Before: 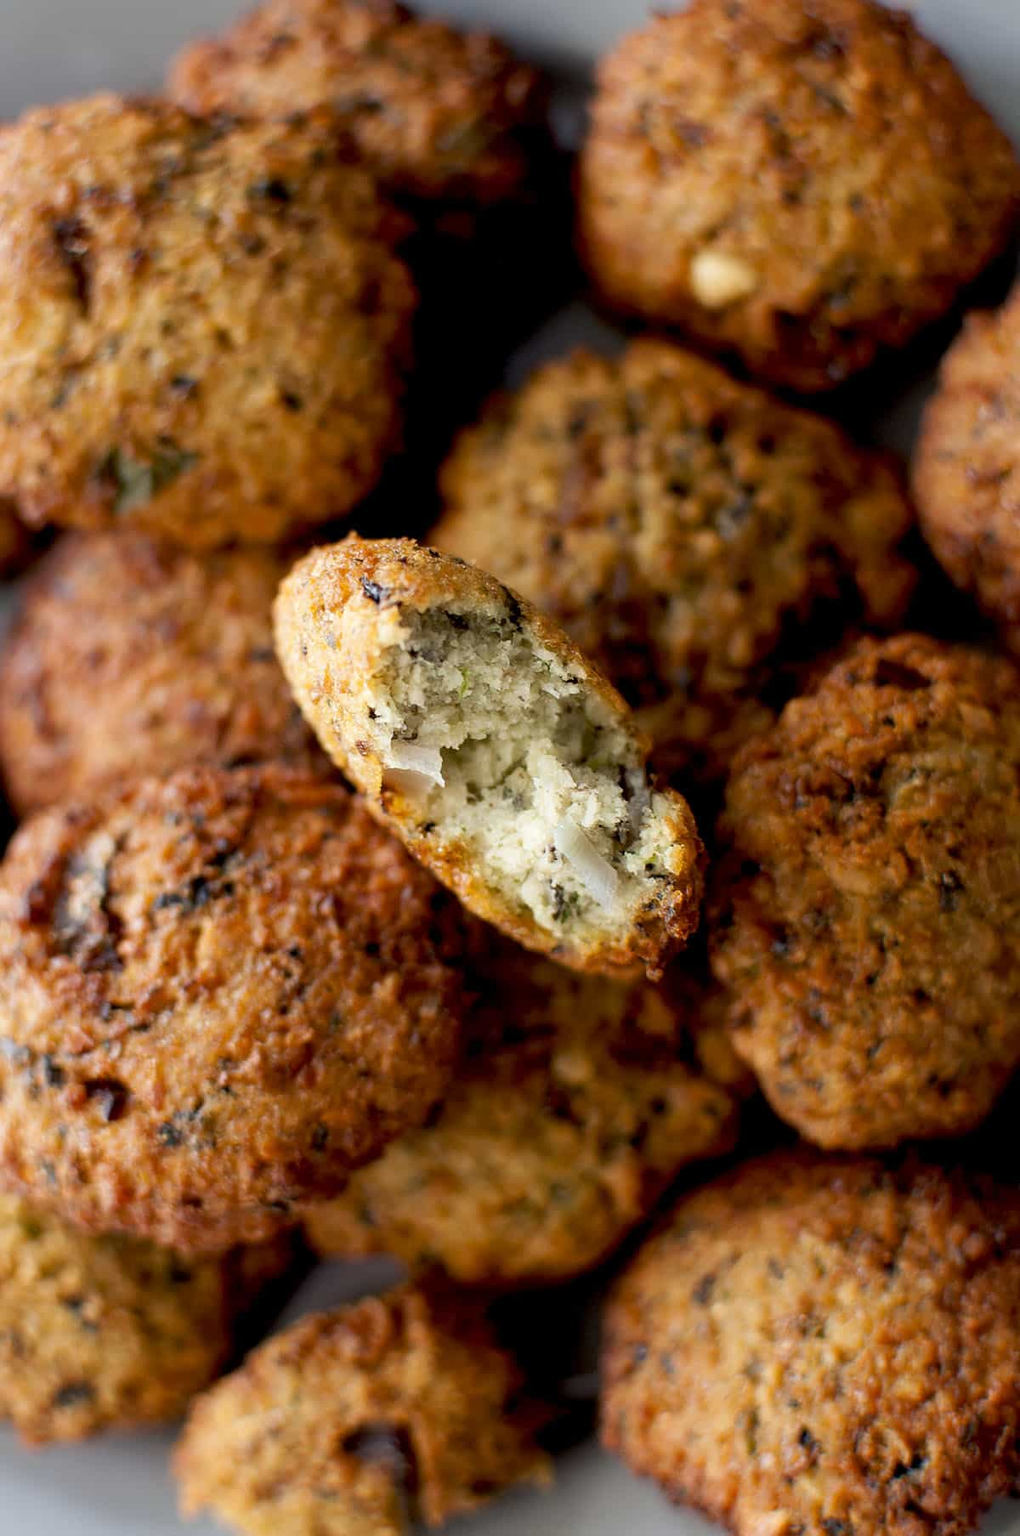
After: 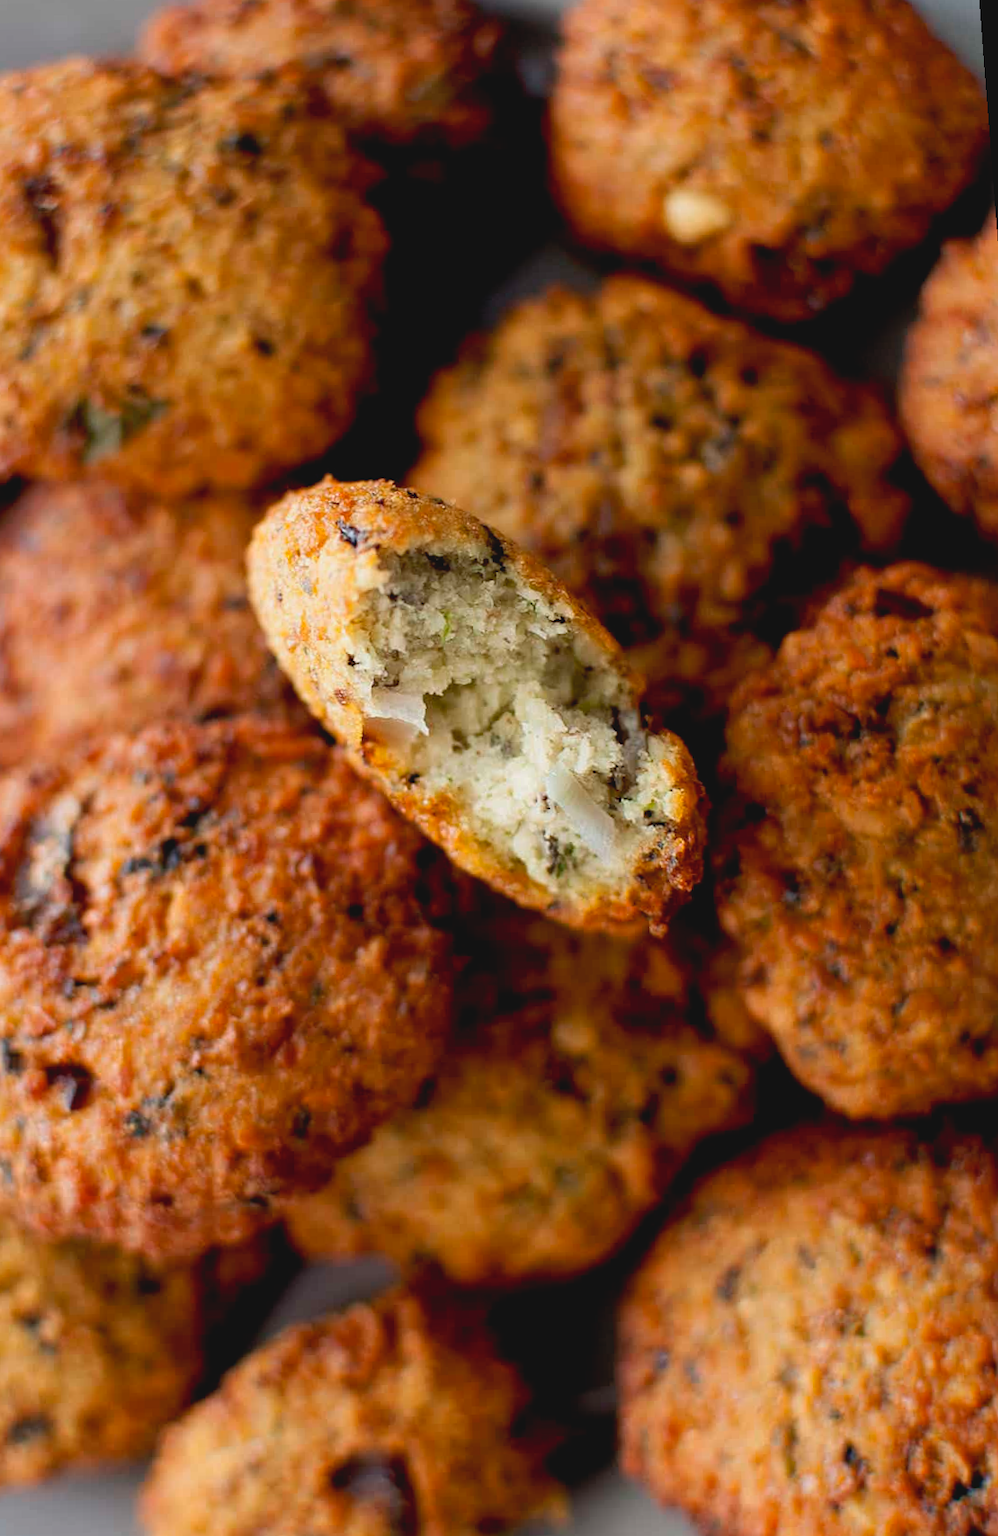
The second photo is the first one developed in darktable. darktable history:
rotate and perspective: rotation -1.68°, lens shift (vertical) -0.146, crop left 0.049, crop right 0.912, crop top 0.032, crop bottom 0.96
contrast brightness saturation: contrast -0.11
